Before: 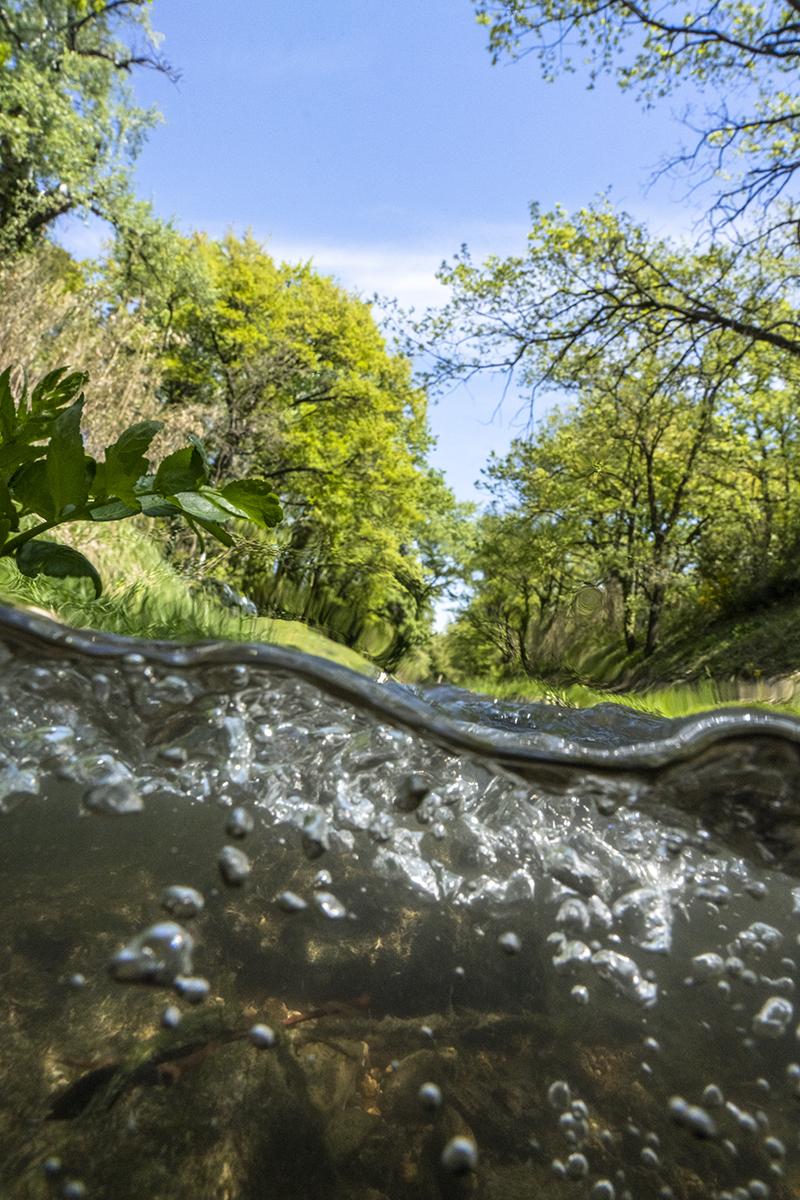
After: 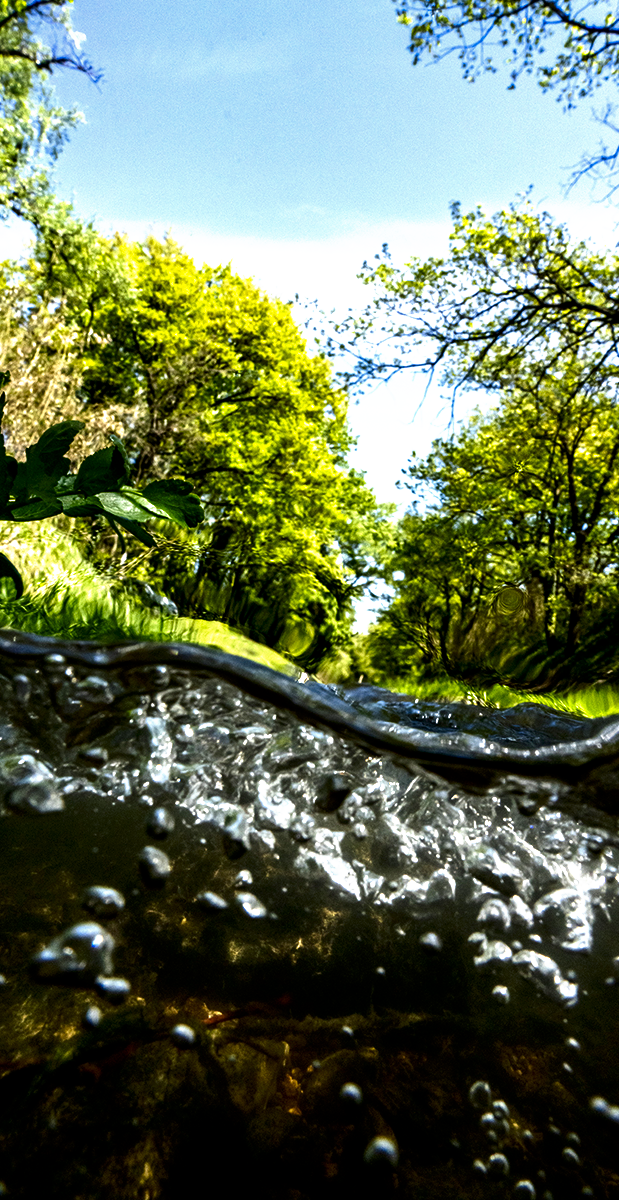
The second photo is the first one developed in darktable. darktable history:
crop: left 9.88%, right 12.664%
filmic rgb: black relative exposure -8.2 EV, white relative exposure 2.2 EV, threshold 3 EV, hardness 7.11, latitude 85.74%, contrast 1.696, highlights saturation mix -4%, shadows ↔ highlights balance -2.69%, preserve chrominance no, color science v5 (2021), contrast in shadows safe, contrast in highlights safe, enable highlight reconstruction true
contrast brightness saturation: brightness -0.2, saturation 0.08
